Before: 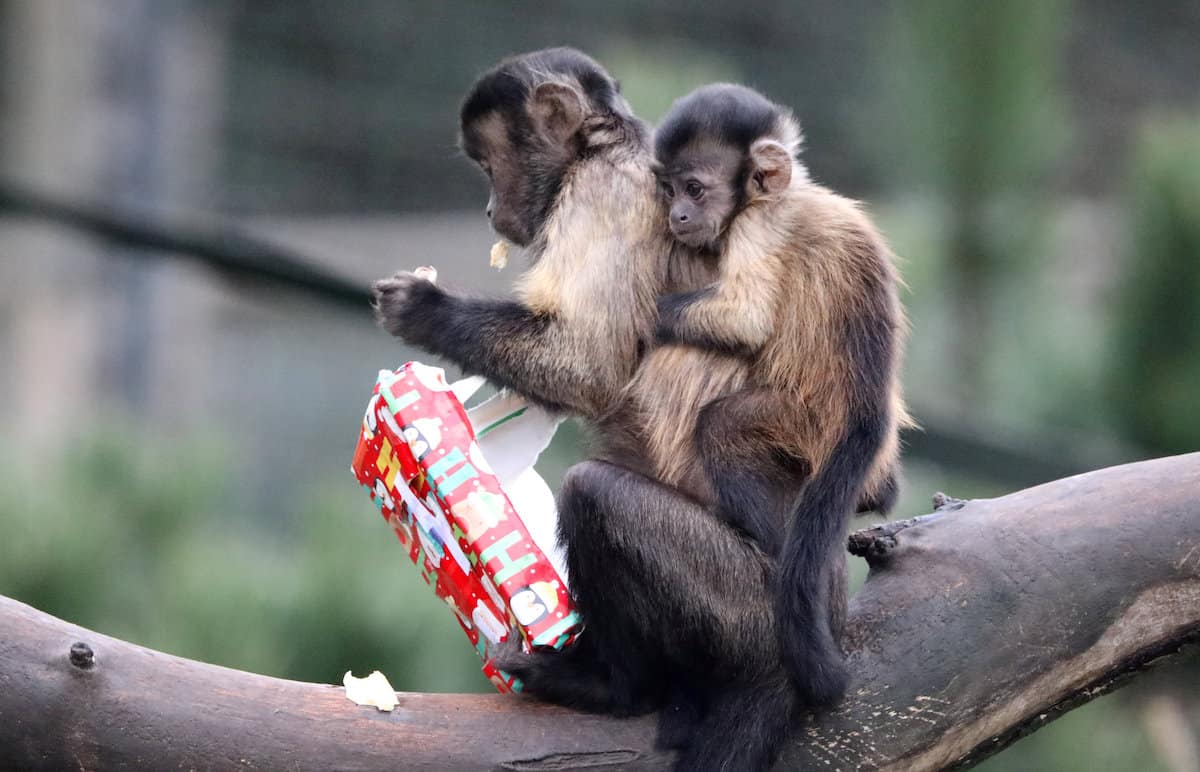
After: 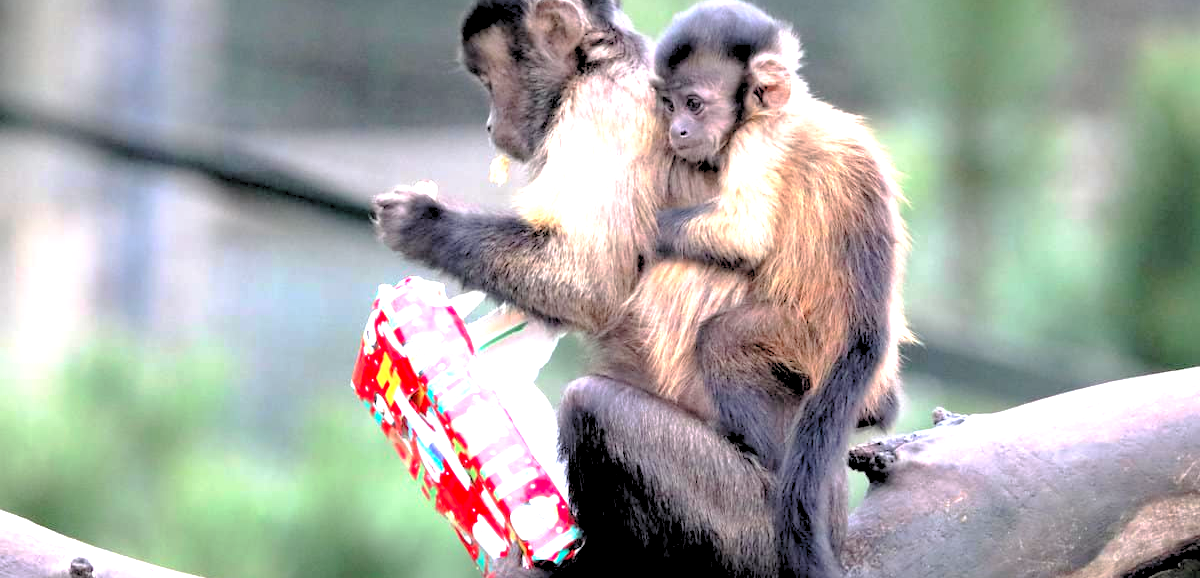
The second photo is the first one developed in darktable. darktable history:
tone equalizer: -8 EV -0.74 EV, -7 EV -0.685 EV, -6 EV -0.561 EV, -5 EV -0.362 EV, -3 EV 0.395 EV, -2 EV 0.6 EV, -1 EV 0.679 EV, +0 EV 0.728 EV
exposure: exposure 0.402 EV, compensate exposure bias true, compensate highlight preservation false
base curve: curves: ch0 [(0, 0) (0.595, 0.418) (1, 1)], preserve colors none
levels: black 0.055%, levels [0.072, 0.414, 0.976]
crop: top 11.064%, bottom 13.95%
